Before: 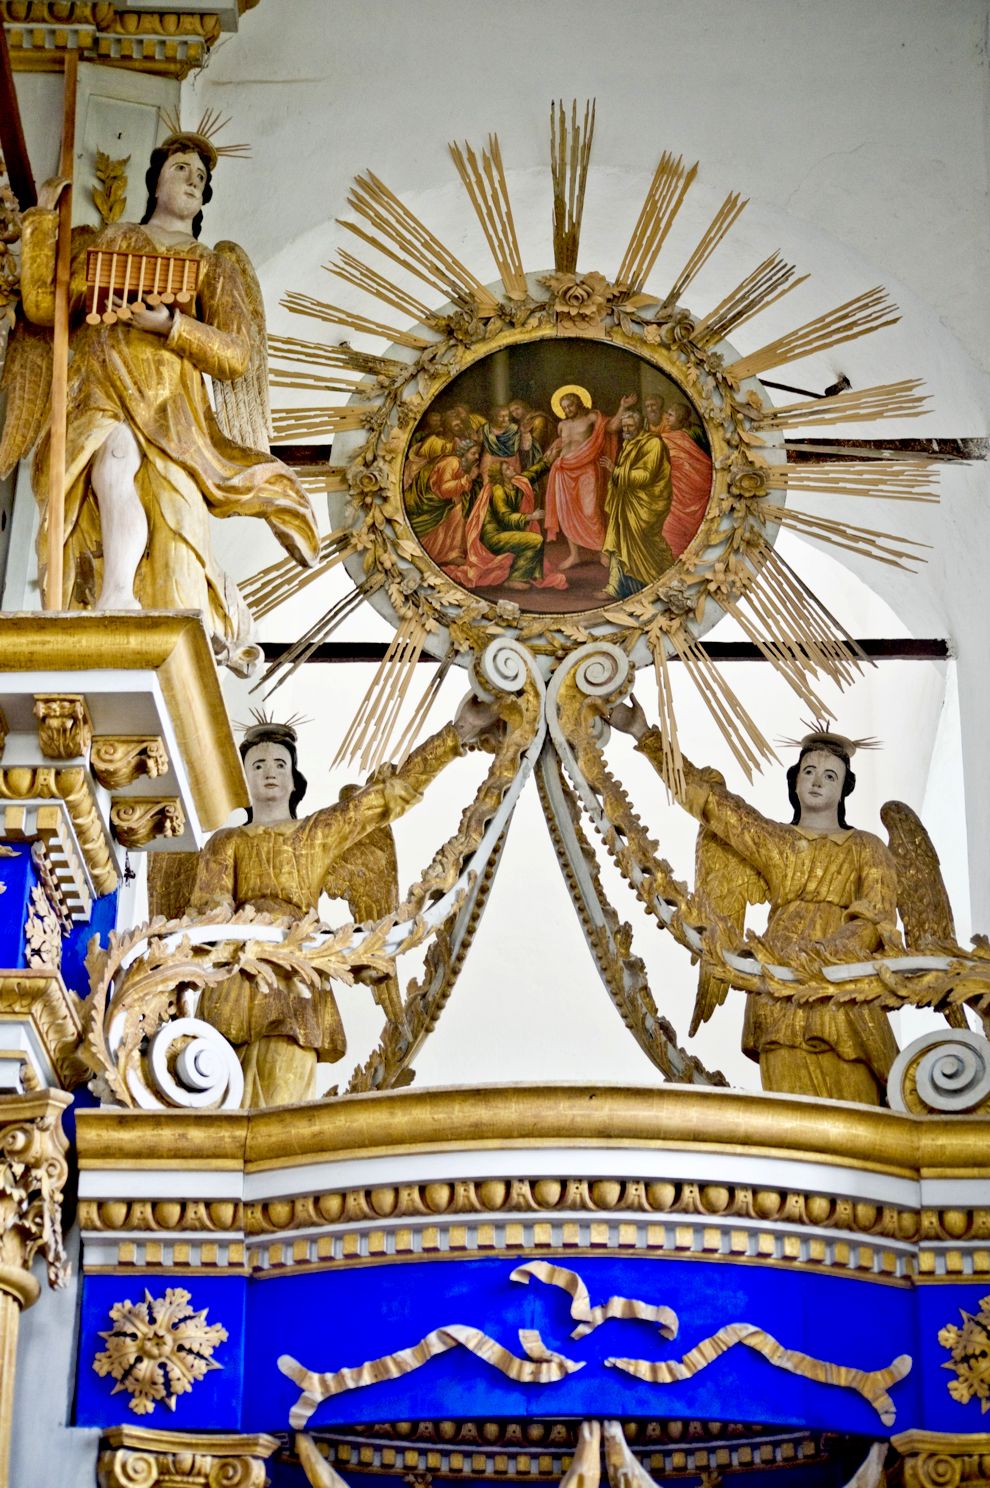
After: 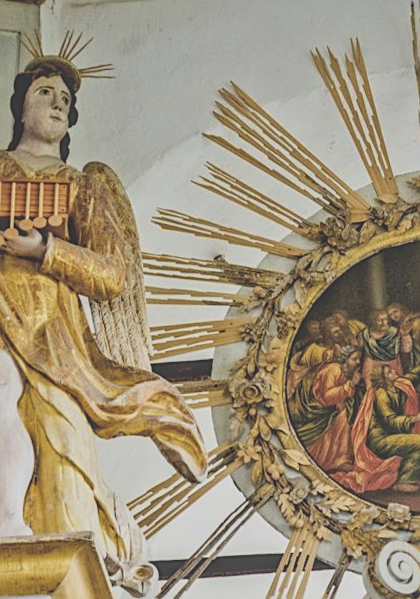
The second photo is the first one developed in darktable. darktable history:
crop and rotate: left 10.817%, top 0.062%, right 47.194%, bottom 53.626%
sharpen: on, module defaults
exposure: black level correction -0.062, exposure -0.05 EV, compensate highlight preservation false
haze removal: compatibility mode true, adaptive false
local contrast: highlights 0%, shadows 0%, detail 133%
rotate and perspective: rotation -3.52°, crop left 0.036, crop right 0.964, crop top 0.081, crop bottom 0.919
filmic rgb: black relative exposure -7.48 EV, white relative exposure 4.83 EV, hardness 3.4, color science v6 (2022)
